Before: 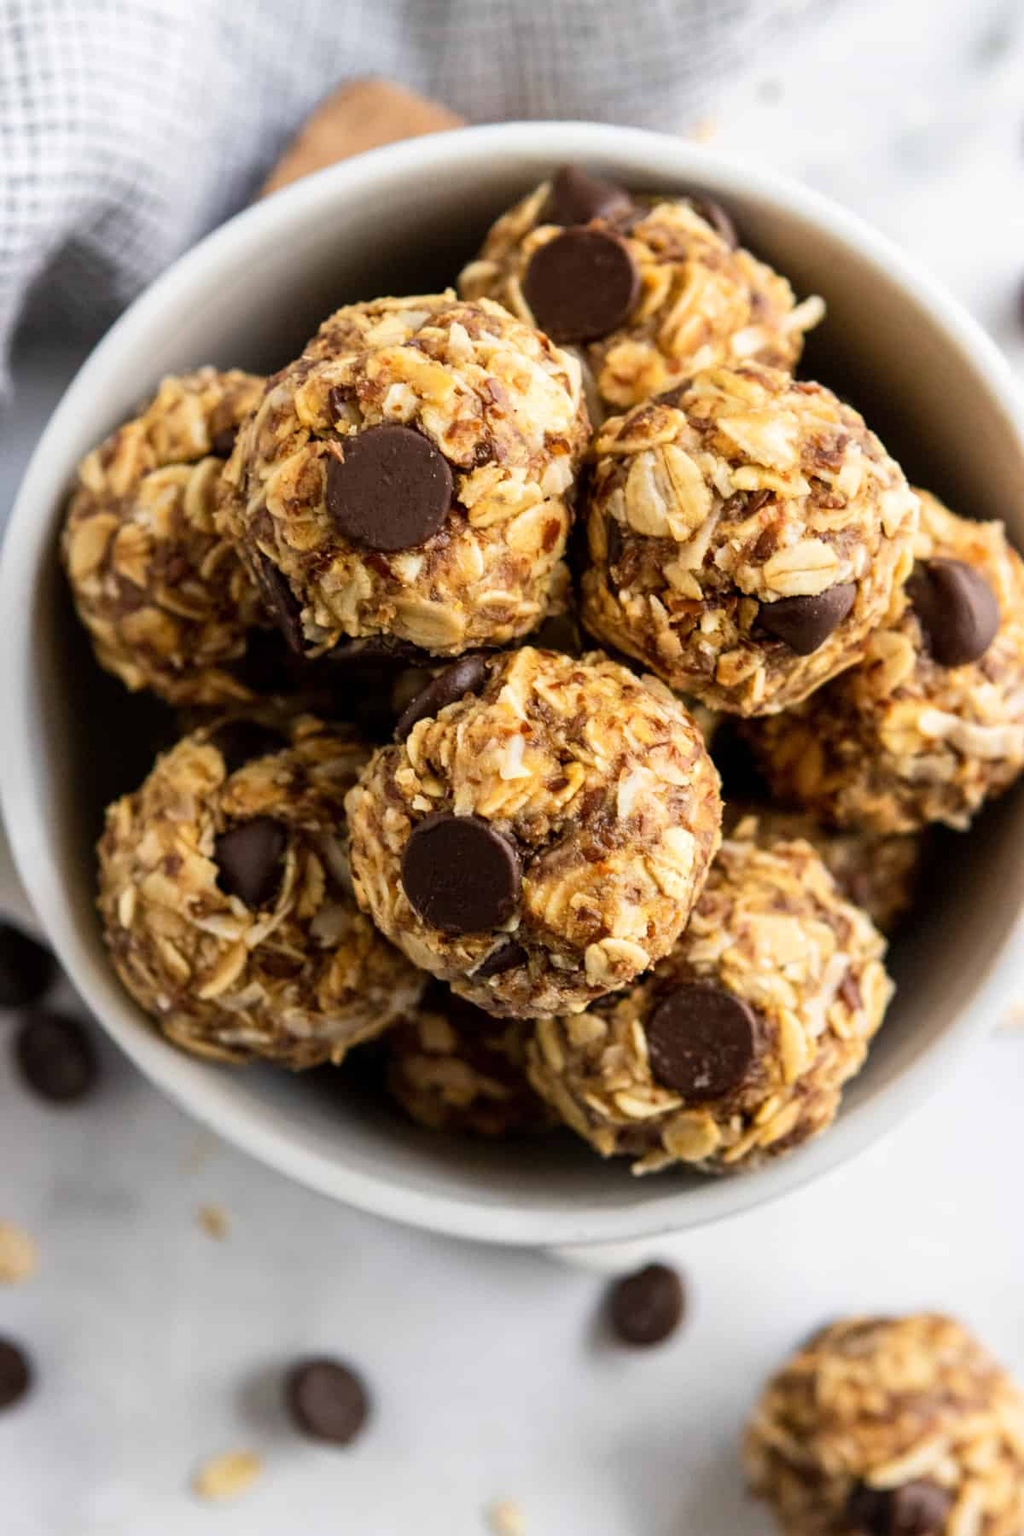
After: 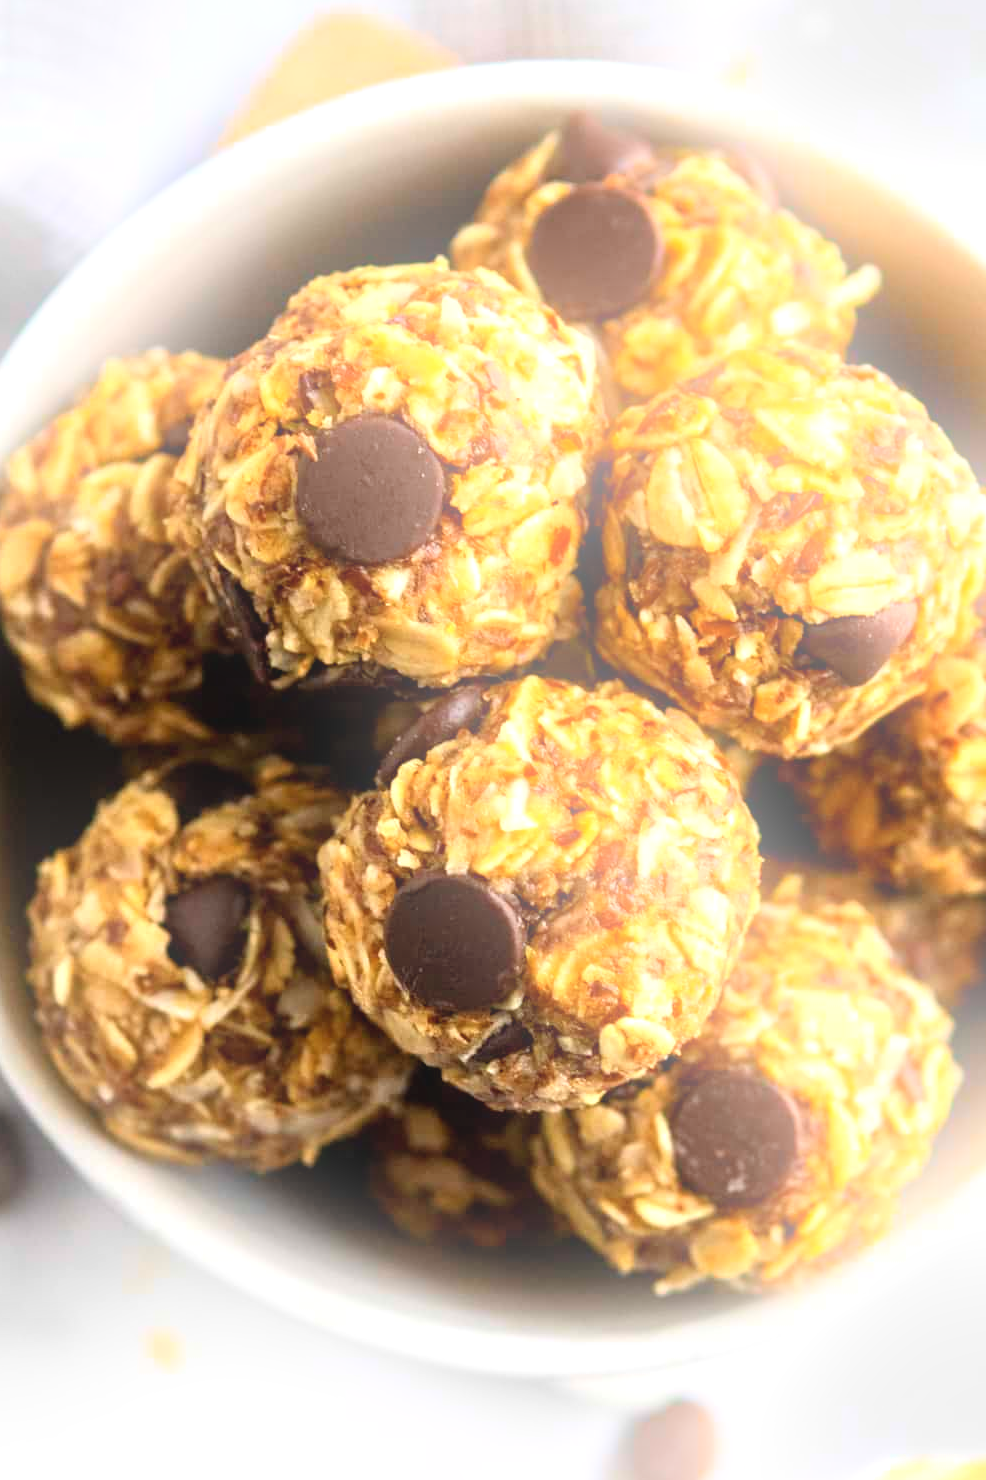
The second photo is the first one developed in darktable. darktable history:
exposure: black level correction 0, exposure 0.7 EV, compensate exposure bias true, compensate highlight preservation false
crop and rotate: left 7.196%, top 4.574%, right 10.605%, bottom 13.178%
color balance: mode lift, gamma, gain (sRGB)
bloom: on, module defaults
